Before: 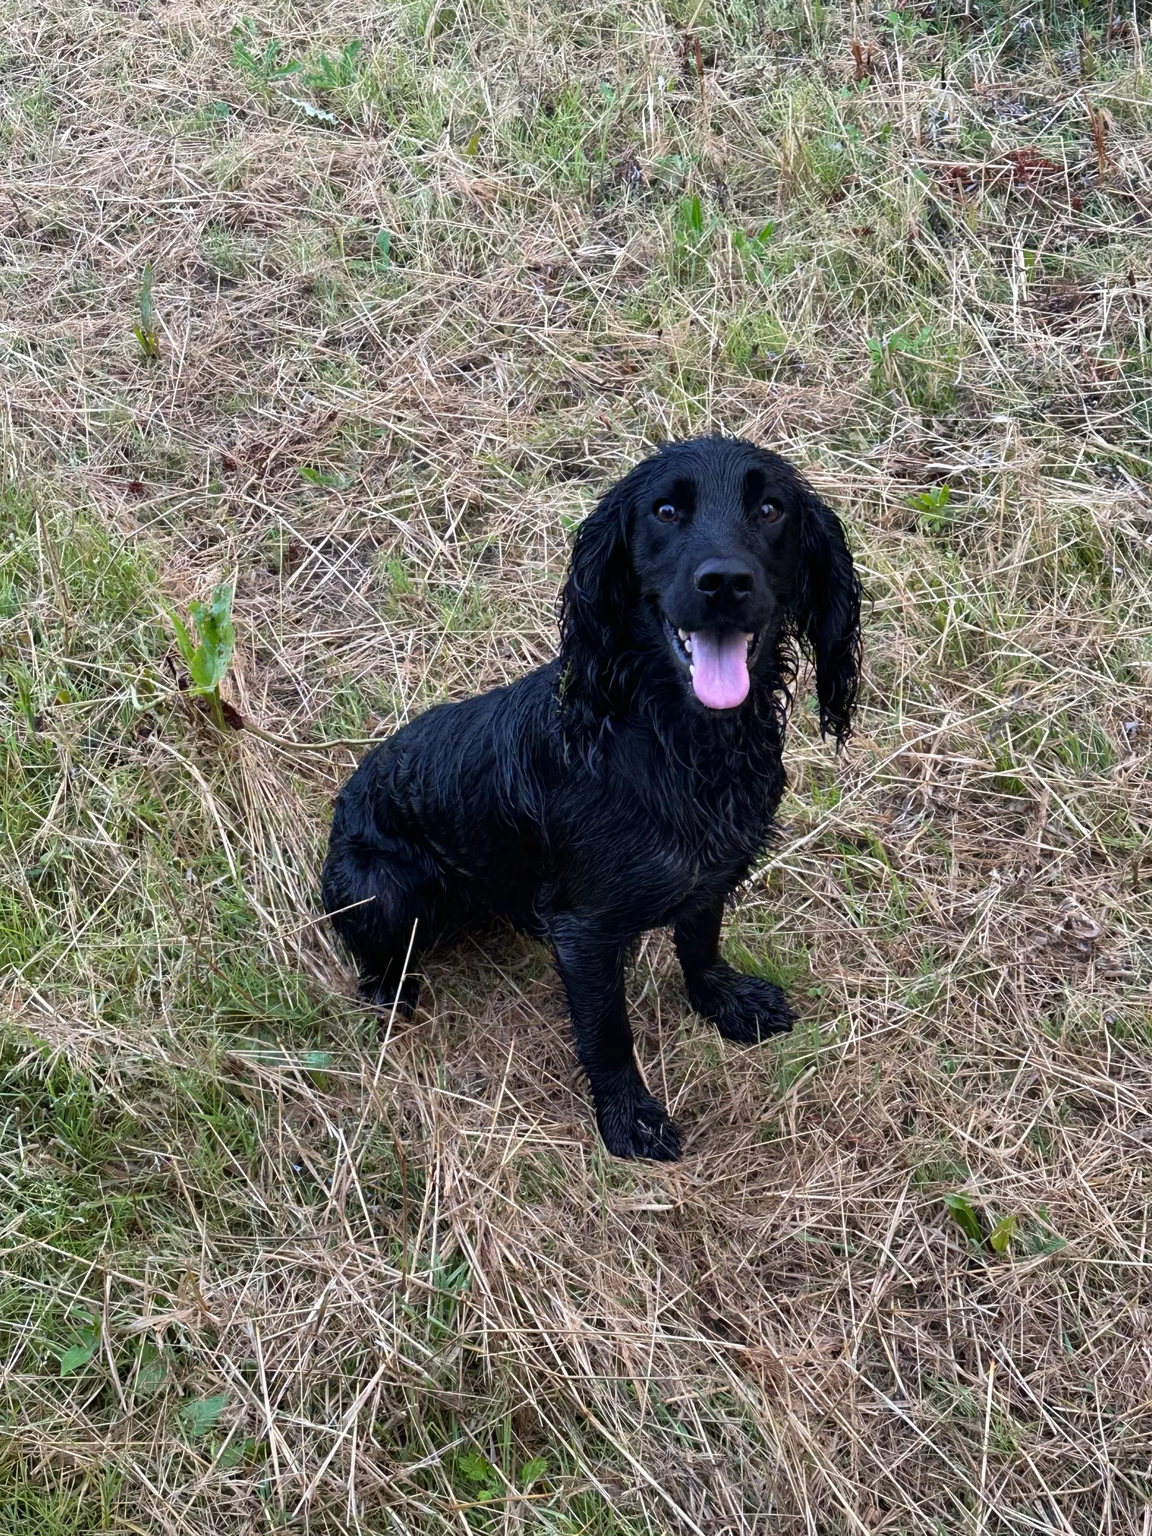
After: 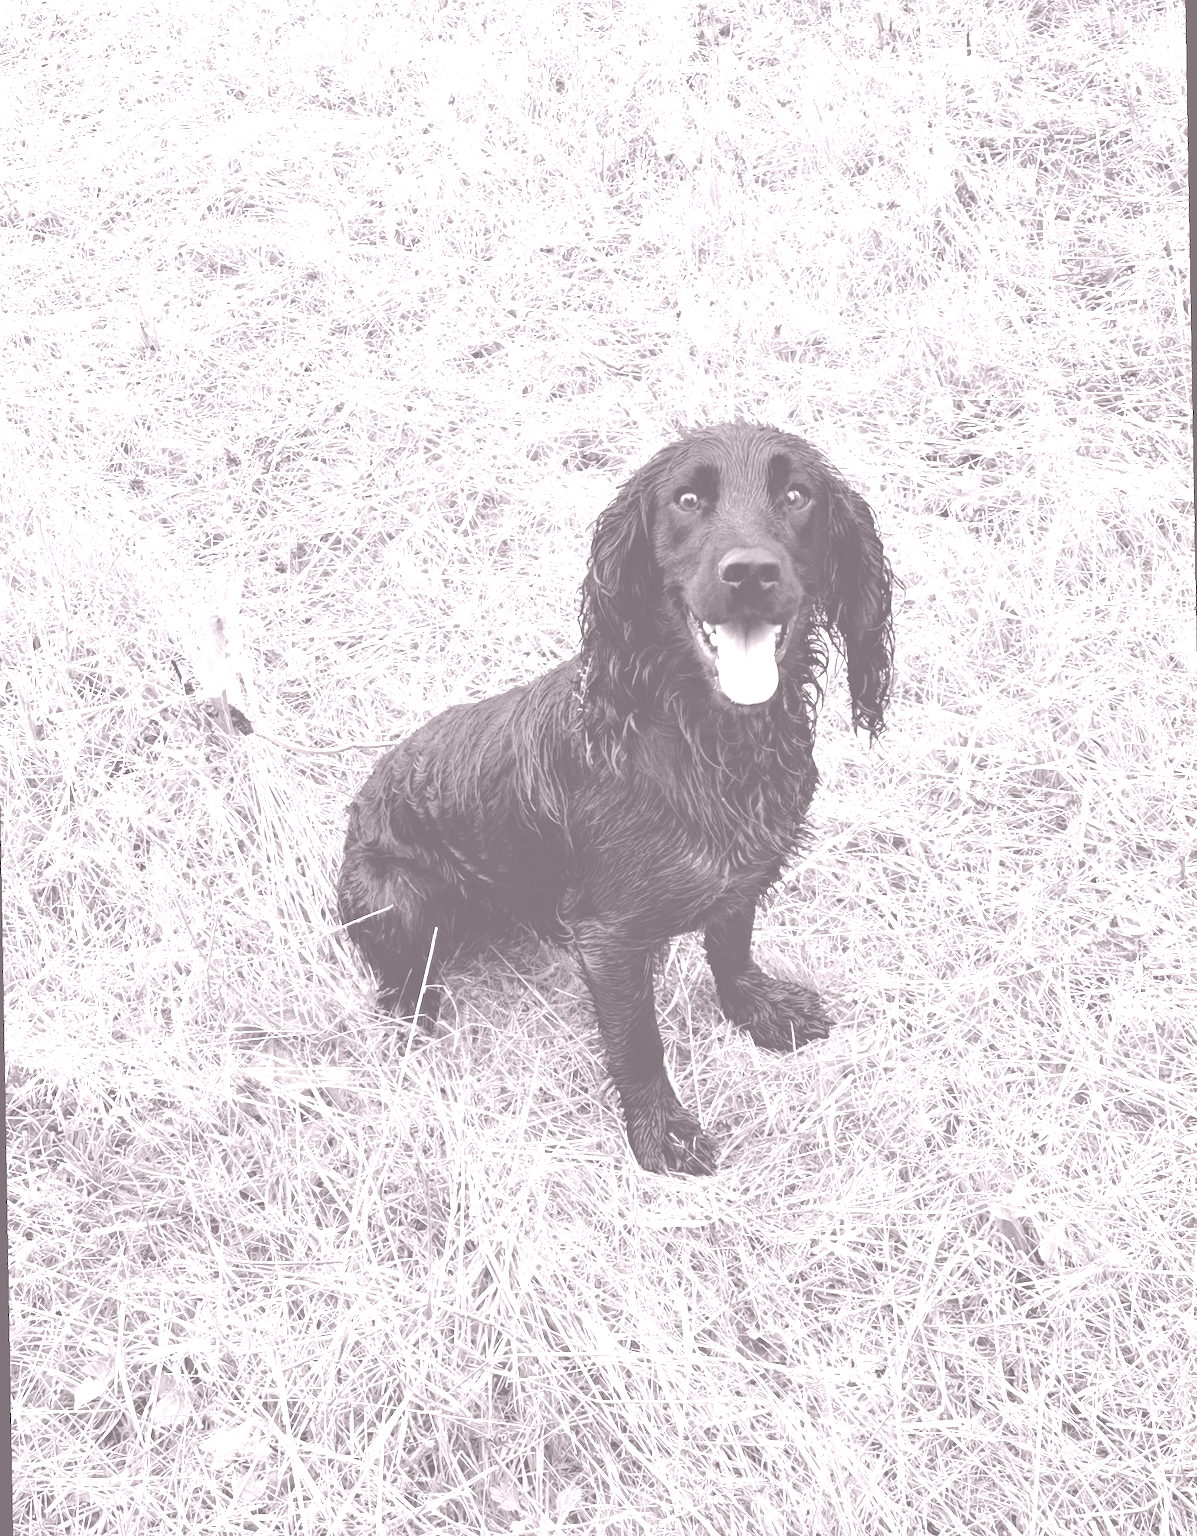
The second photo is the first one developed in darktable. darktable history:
exposure: black level correction 0.001, exposure 0.5 EV, compensate exposure bias true, compensate highlight preservation false
colorize: hue 25.2°, saturation 83%, source mix 82%, lightness 79%, version 1
rotate and perspective: rotation -1°, crop left 0.011, crop right 0.989, crop top 0.025, crop bottom 0.975
